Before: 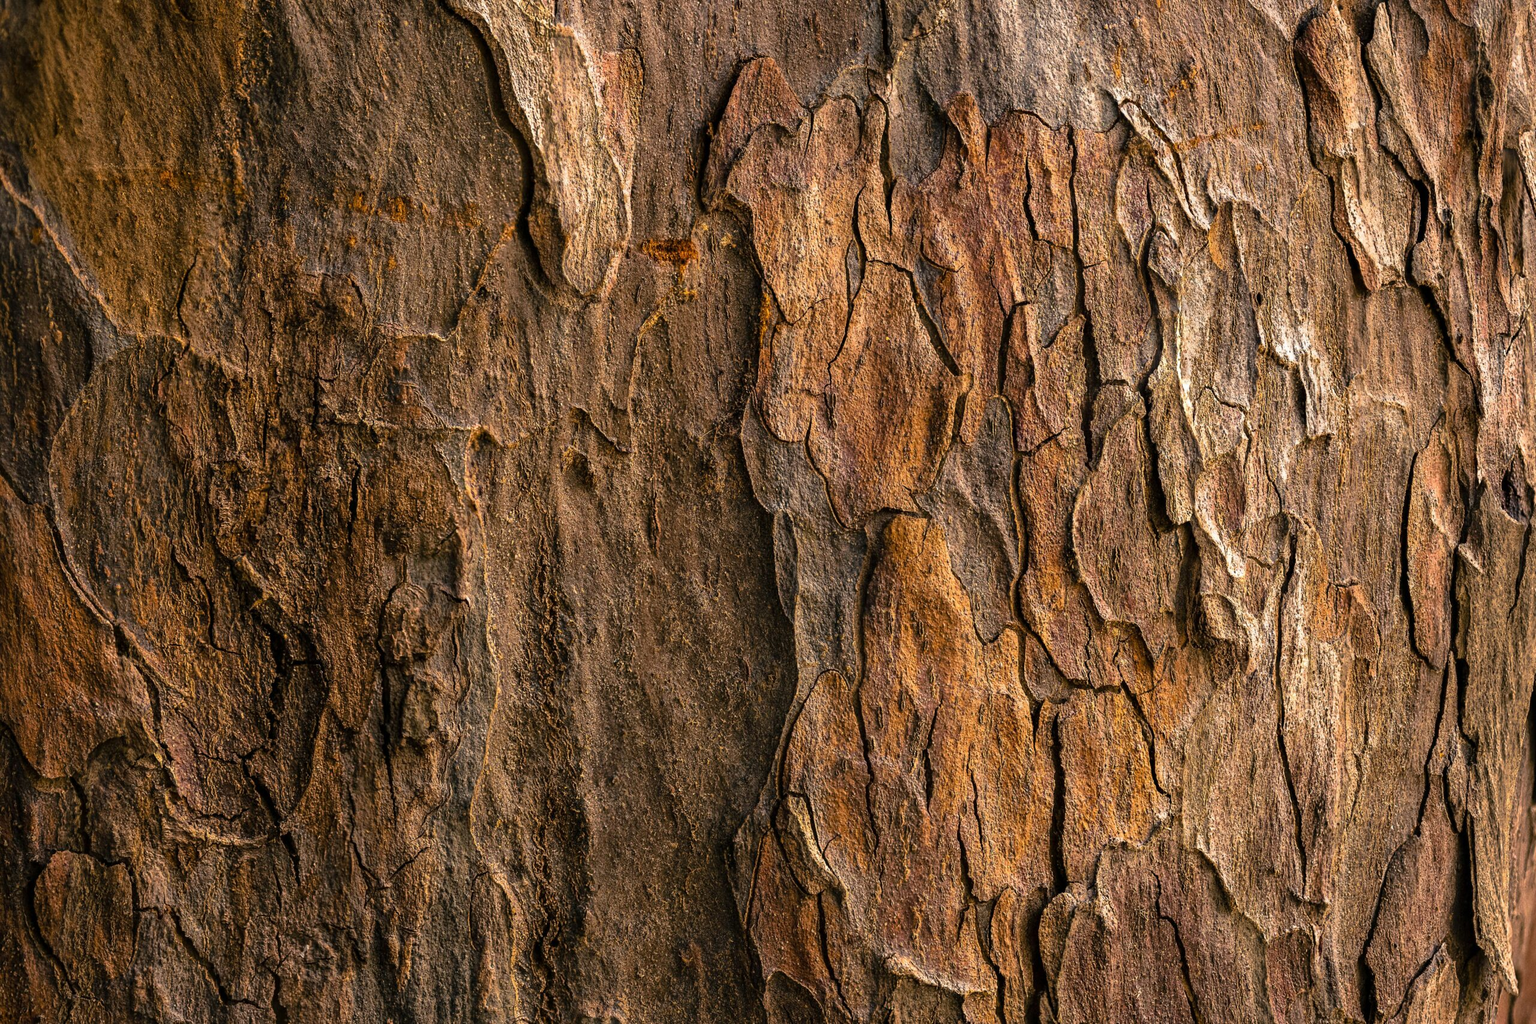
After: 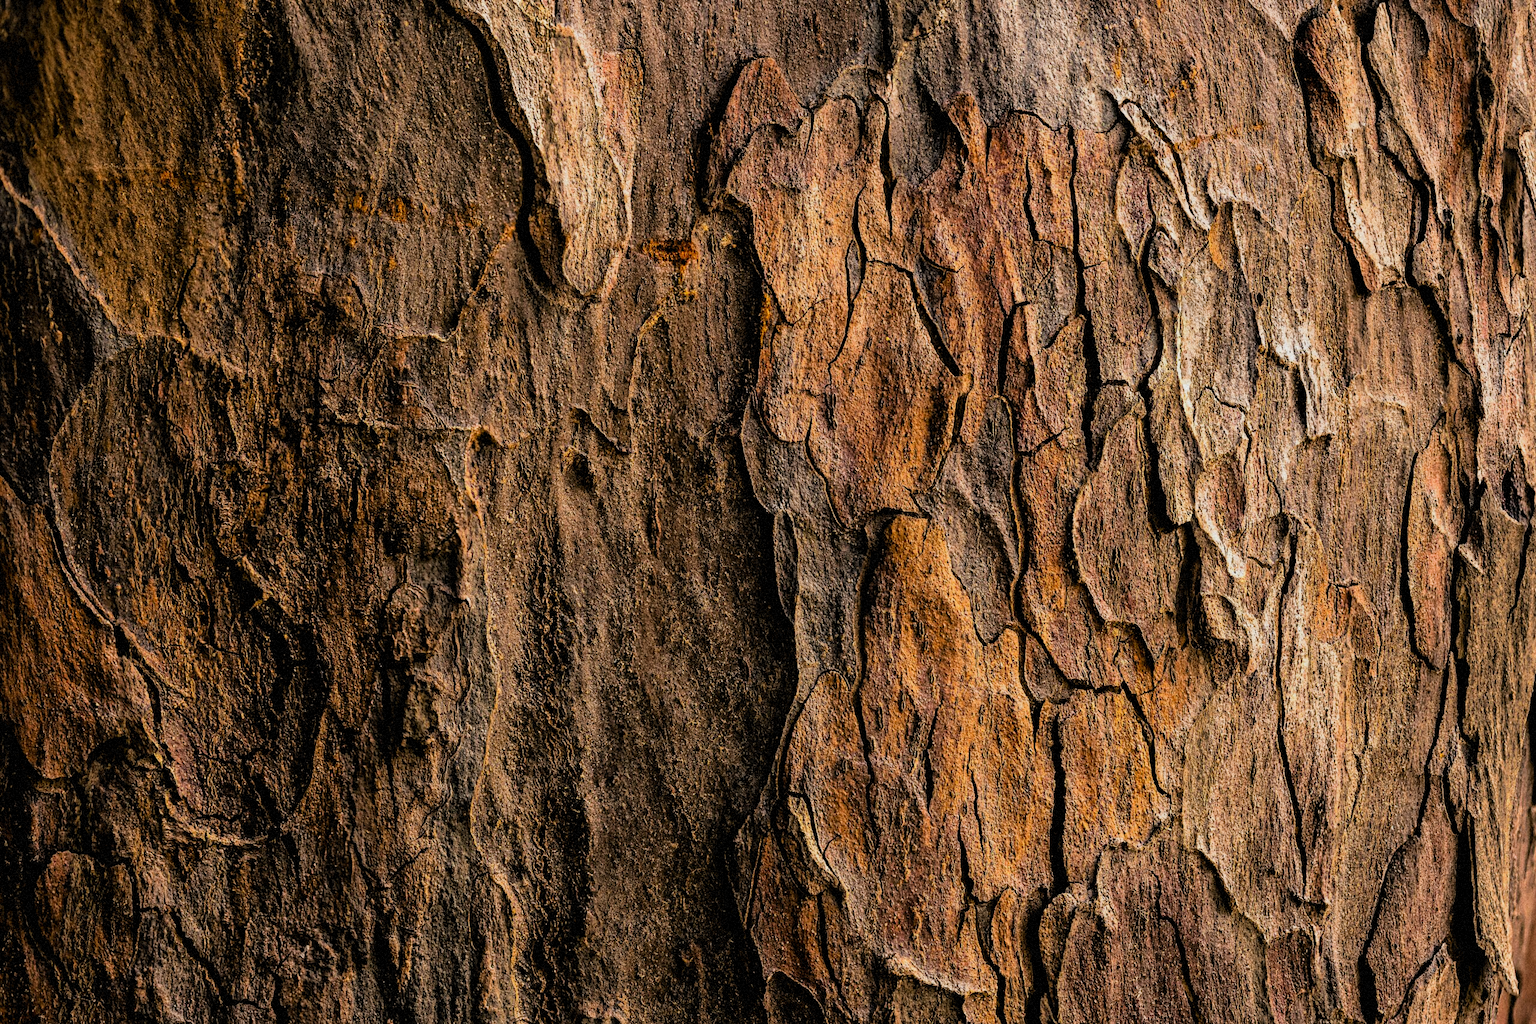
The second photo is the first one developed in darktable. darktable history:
color contrast: green-magenta contrast 1.1, blue-yellow contrast 1.1, unbound 0
grain: mid-tones bias 0%
filmic rgb: black relative exposure -5 EV, hardness 2.88, contrast 1.3, highlights saturation mix -10%
